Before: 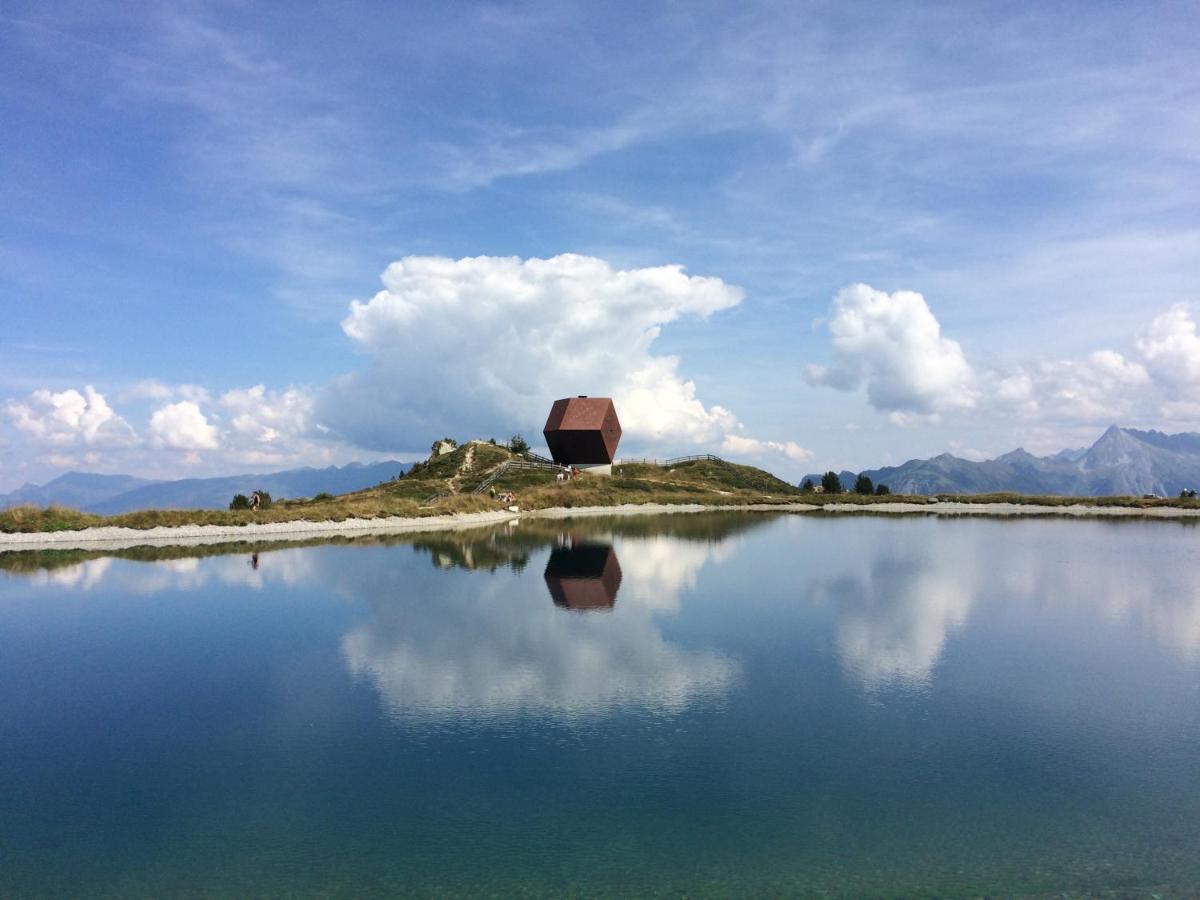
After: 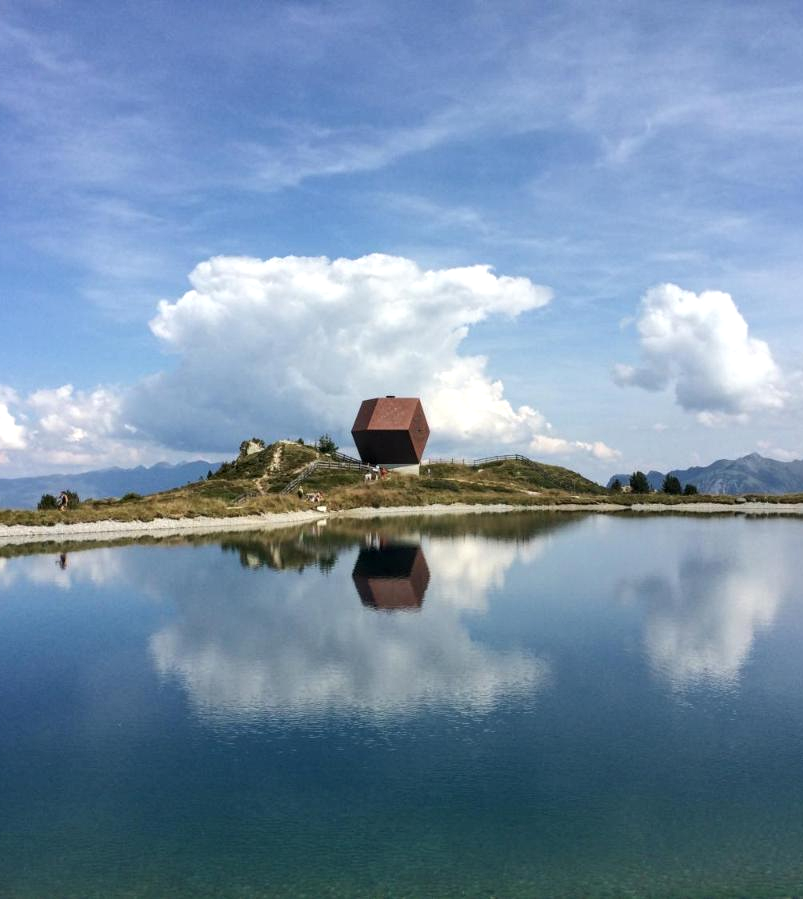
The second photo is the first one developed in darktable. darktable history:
color correction: highlights a* -0.156, highlights b* 0.114
local contrast: on, module defaults
crop and rotate: left 16.077%, right 16.976%
